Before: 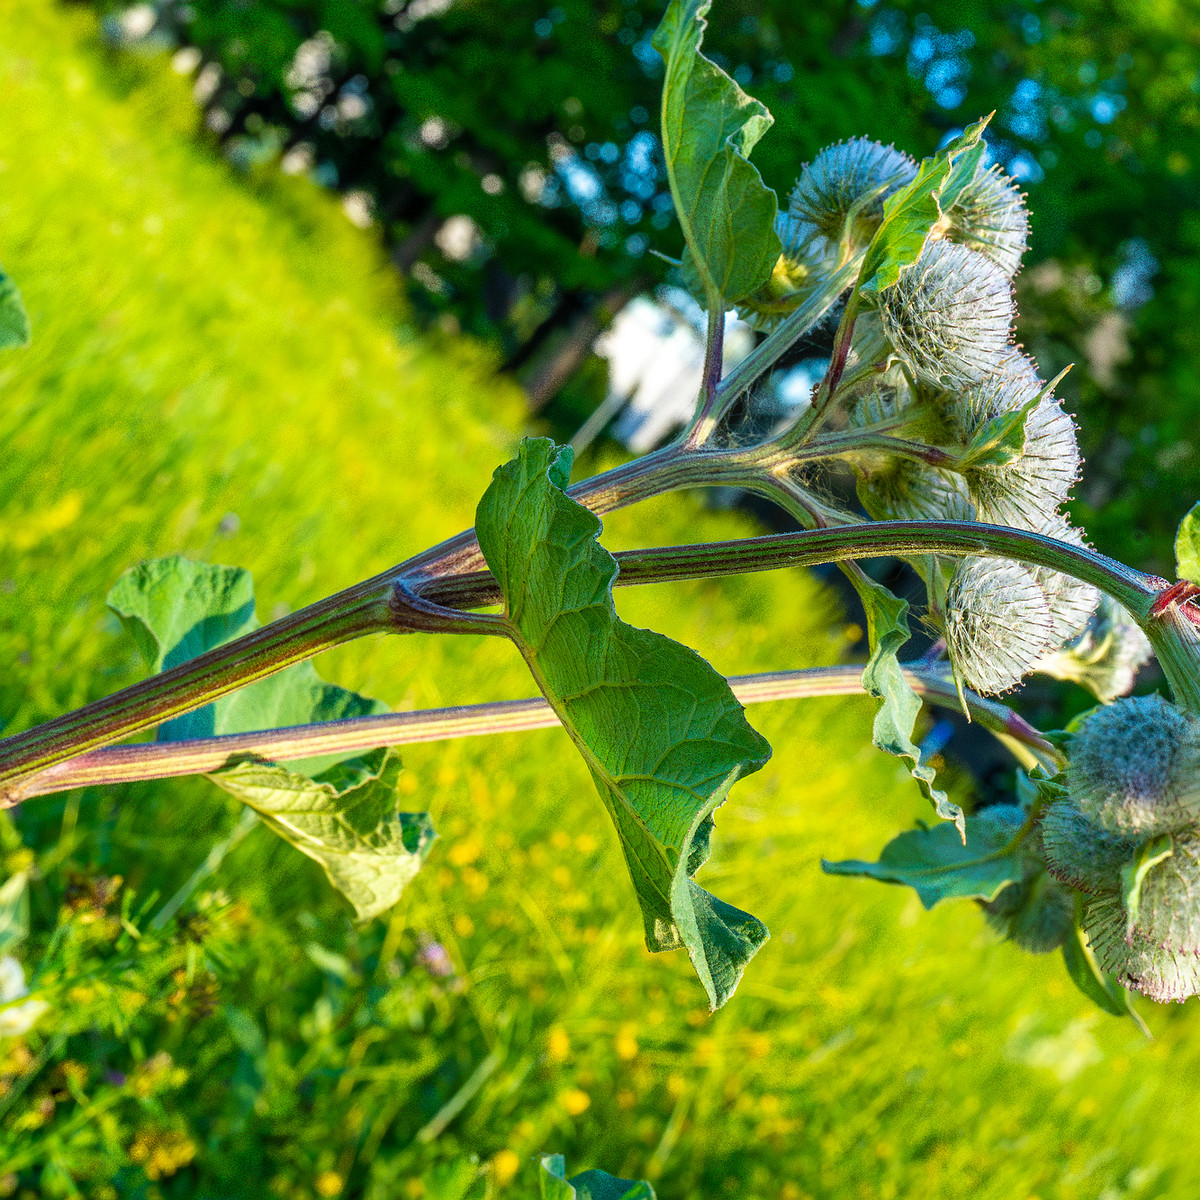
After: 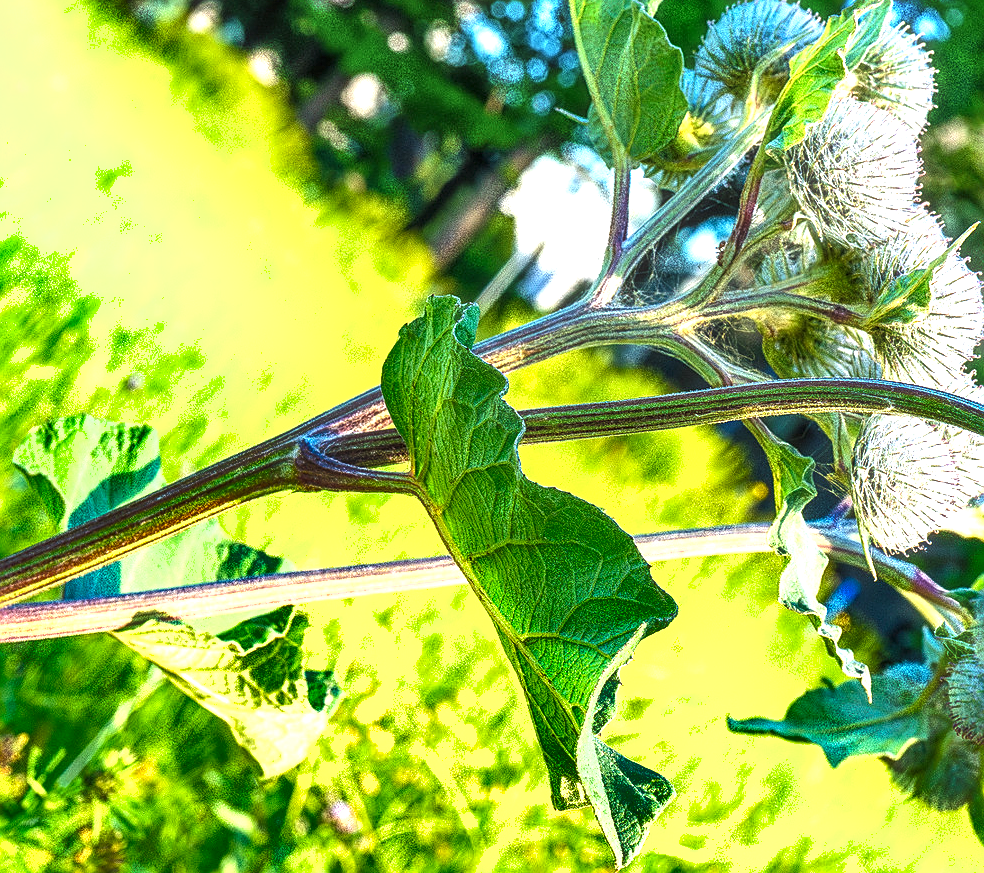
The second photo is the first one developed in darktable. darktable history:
crop: left 7.856%, top 11.836%, right 10.12%, bottom 15.387%
local contrast: on, module defaults
sharpen: on, module defaults
exposure: black level correction 0, exposure 1.1 EV, compensate exposure bias true, compensate highlight preservation false
shadows and highlights: soften with gaussian
white balance: red 1.009, blue 1.027
haze removal: strength -0.1, adaptive false
